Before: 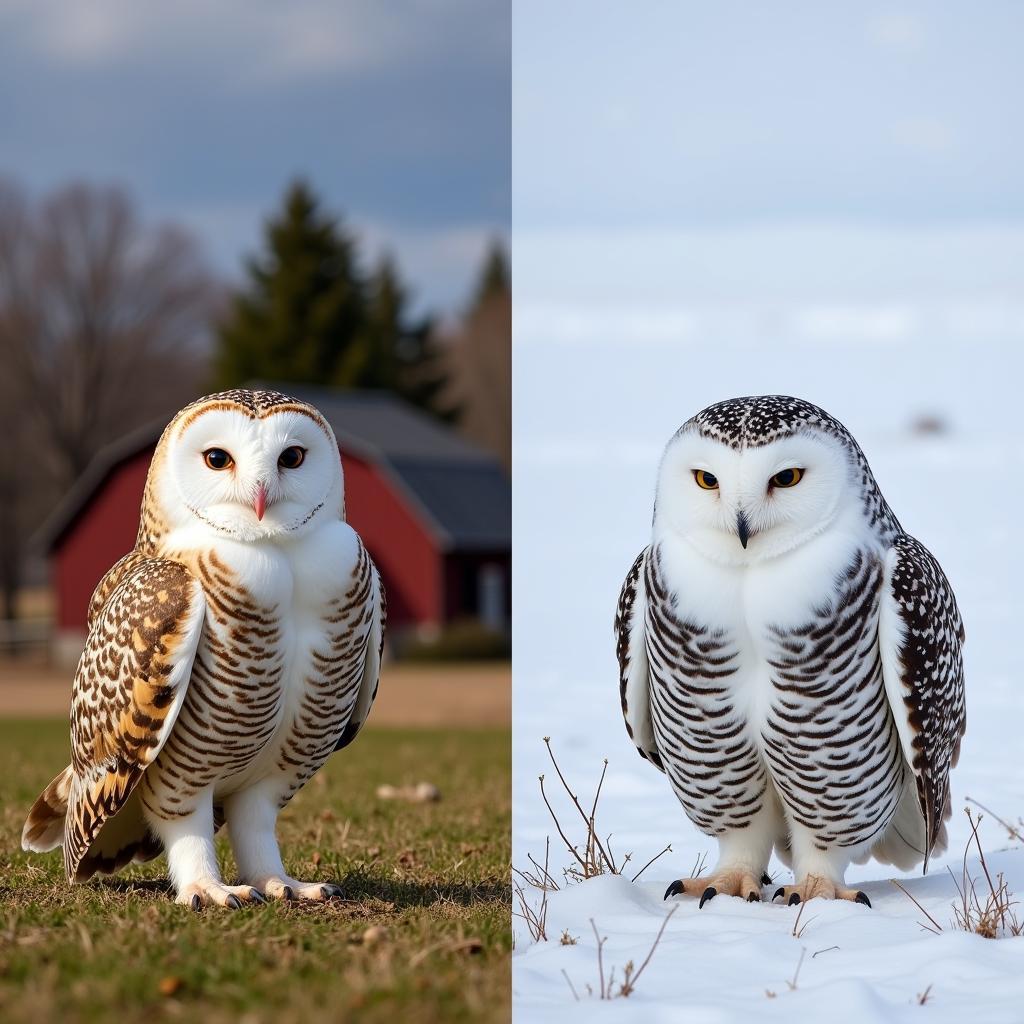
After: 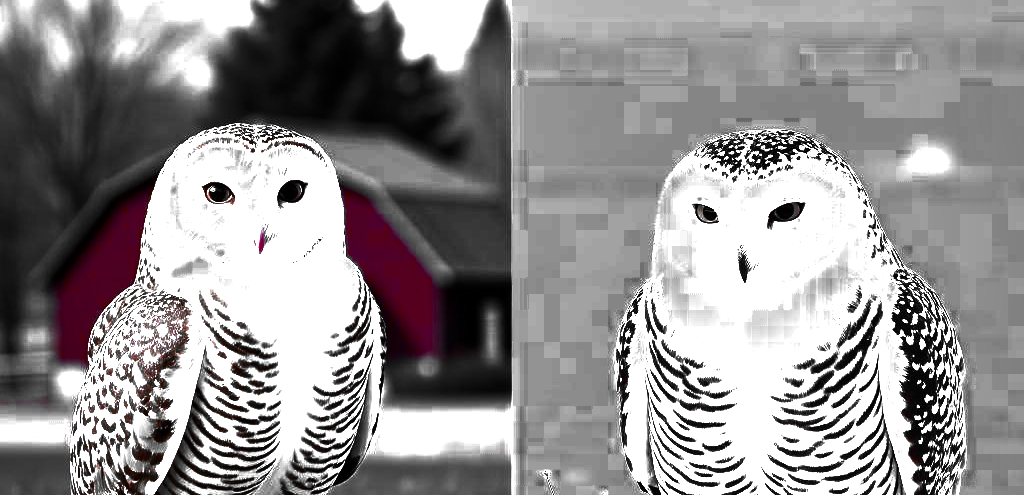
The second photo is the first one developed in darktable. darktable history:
vignetting: fall-off radius 60.92%
color zones: curves: ch0 [(0, 0.352) (0.143, 0.407) (0.286, 0.386) (0.429, 0.431) (0.571, 0.829) (0.714, 0.853) (0.857, 0.833) (1, 0.352)]; ch1 [(0, 0.604) (0.072, 0.726) (0.096, 0.608) (0.205, 0.007) (0.571, -0.006) (0.839, -0.013) (0.857, -0.012) (1, 0.604)]
tone equalizer: -8 EV -0.417 EV, -7 EV -0.389 EV, -6 EV -0.333 EV, -5 EV -0.222 EV, -3 EV 0.222 EV, -2 EV 0.333 EV, -1 EV 0.389 EV, +0 EV 0.417 EV, edges refinement/feathering 500, mask exposure compensation -1.57 EV, preserve details no
white balance: red 0.766, blue 1.537
crop and rotate: top 26.056%, bottom 25.543%
color balance rgb: linear chroma grading › shadows -30%, linear chroma grading › global chroma 35%, perceptual saturation grading › global saturation 75%, perceptual saturation grading › shadows -30%, perceptual brilliance grading › highlights 75%, perceptual brilliance grading › shadows -30%, global vibrance 35%
